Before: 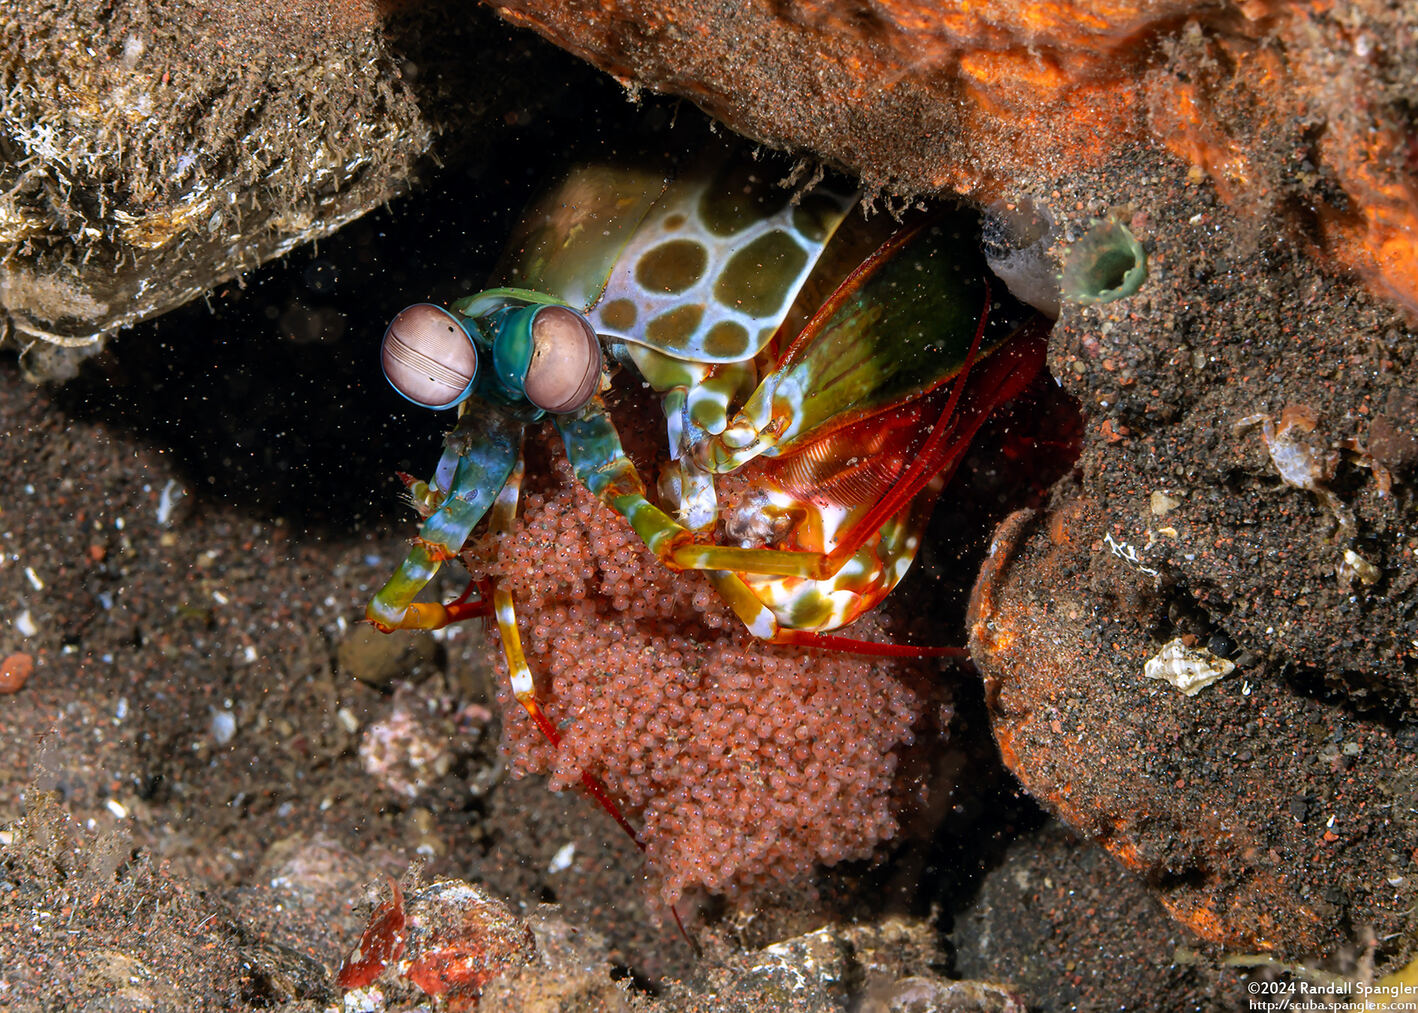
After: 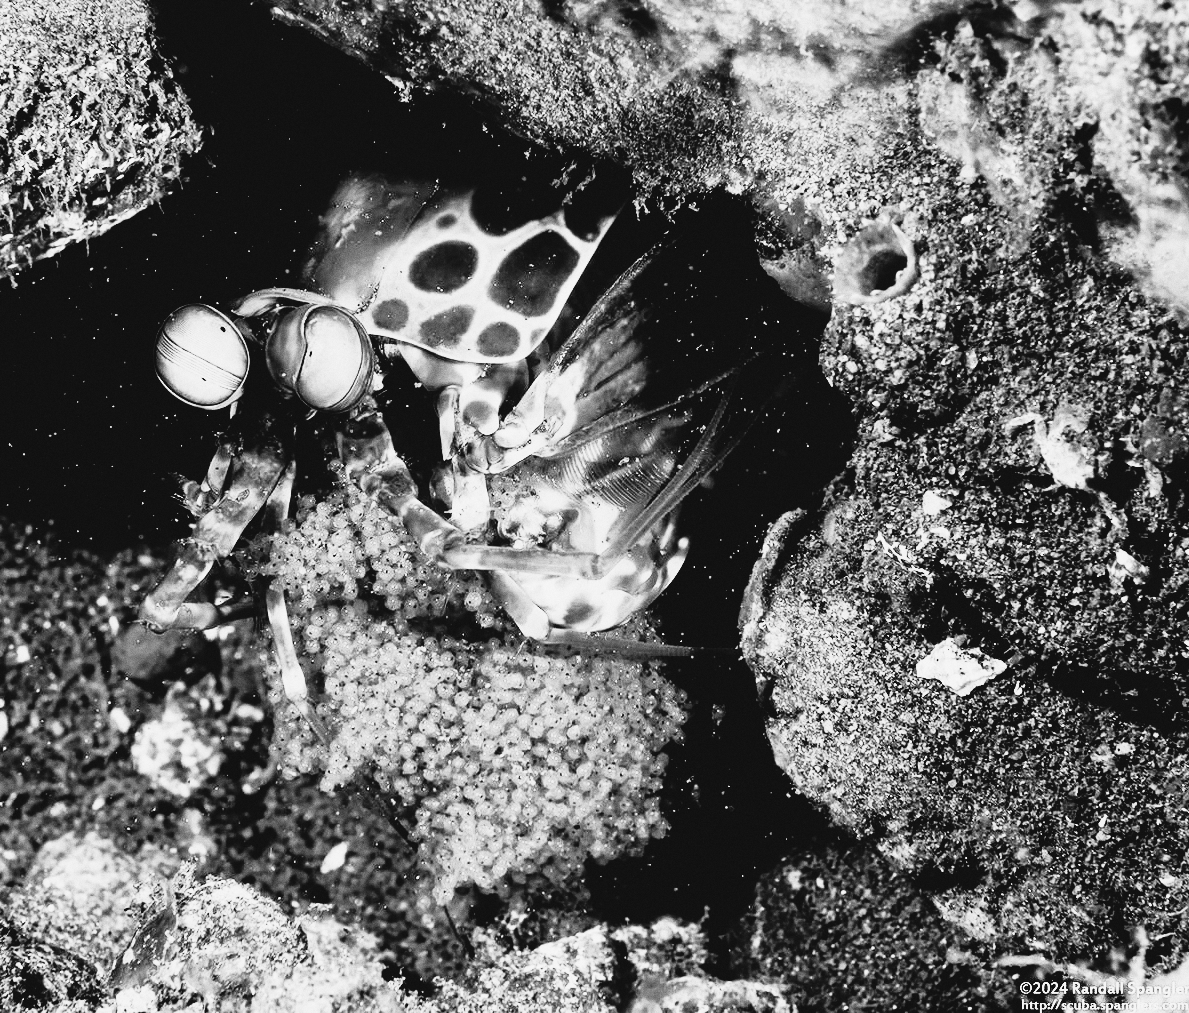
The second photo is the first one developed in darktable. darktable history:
crop: left 16.145%
filmic rgb: black relative exposure -3.75 EV, white relative exposure 2.4 EV, dynamic range scaling -50%, hardness 3.42, latitude 30%, contrast 1.8
tone curve: curves: ch0 [(0, 0.052) (0.207, 0.35) (0.392, 0.592) (0.54, 0.803) (0.725, 0.922) (0.99, 0.974)], color space Lab, independent channels, preserve colors none
grain: coarseness 0.09 ISO
monochrome: a -6.99, b 35.61, size 1.4
